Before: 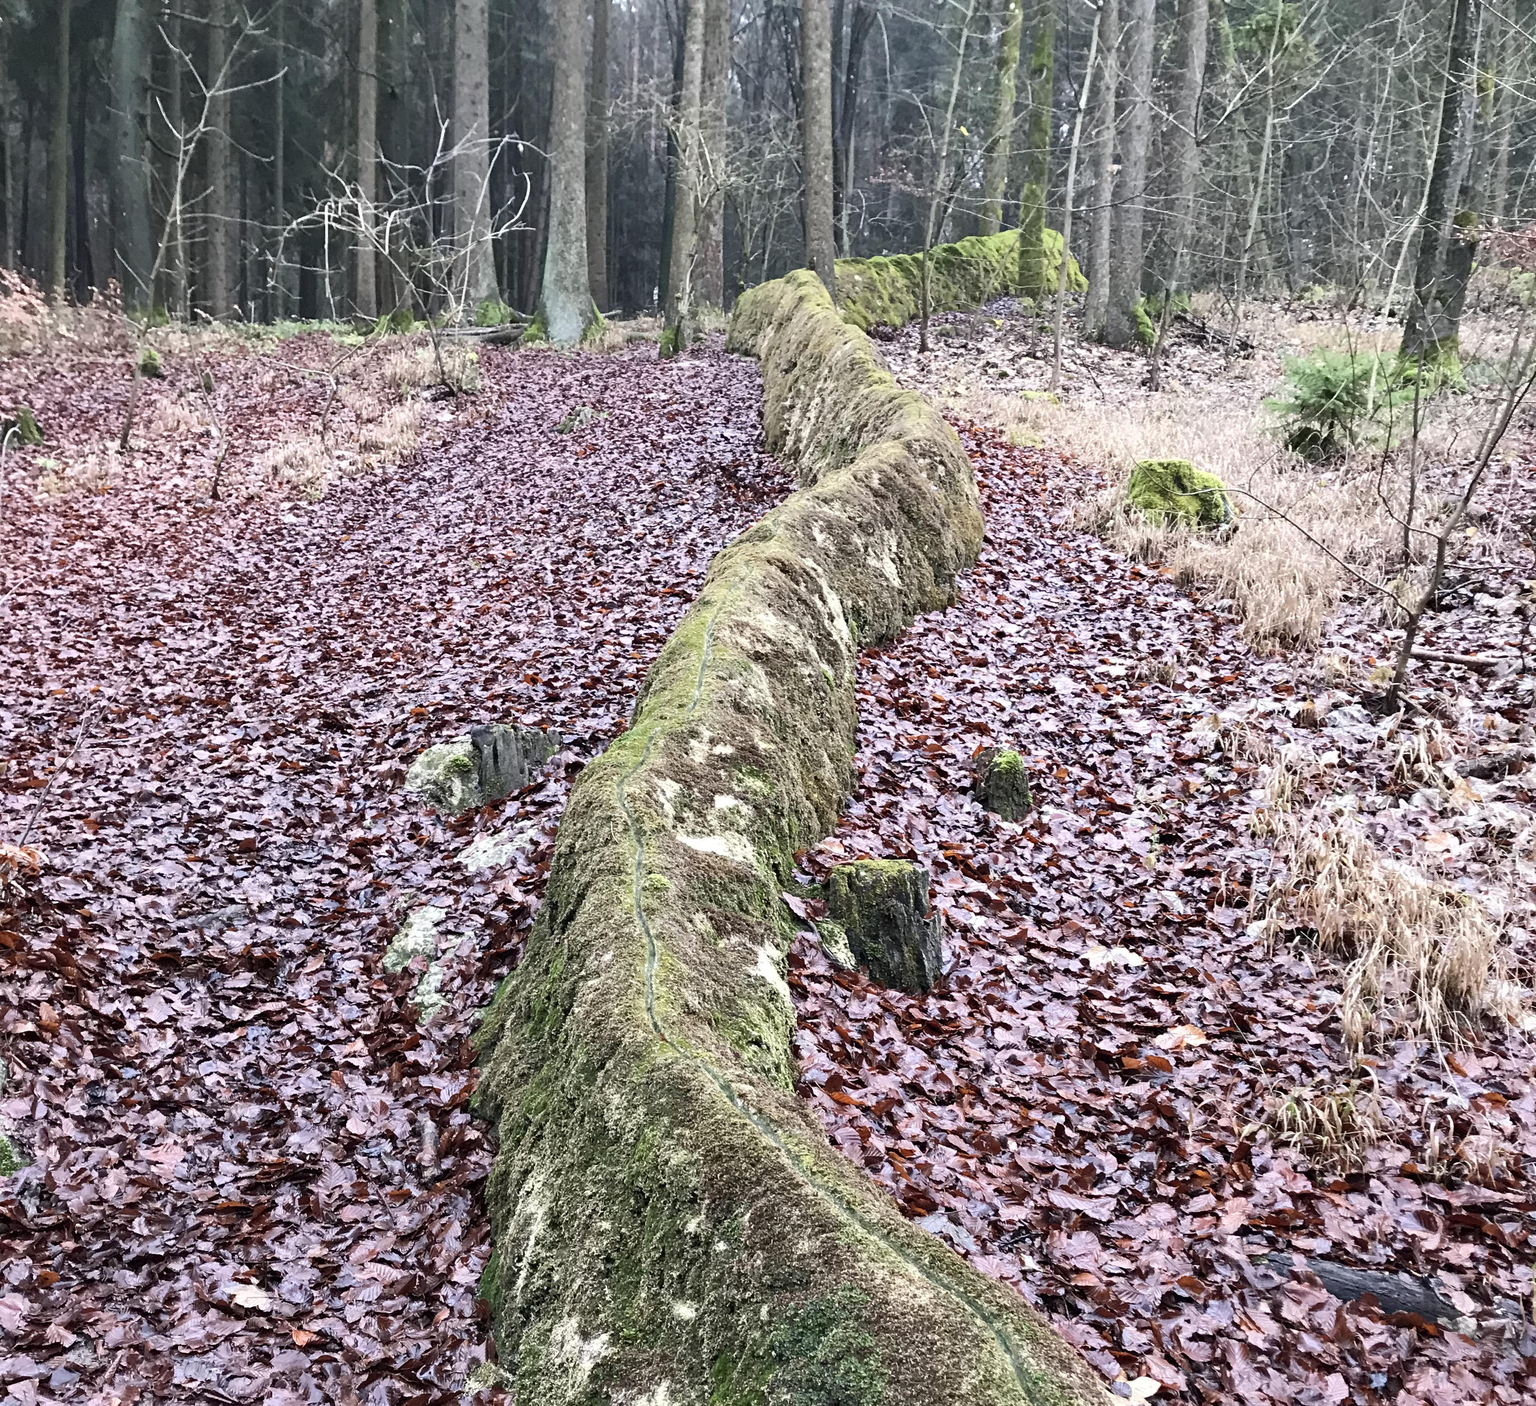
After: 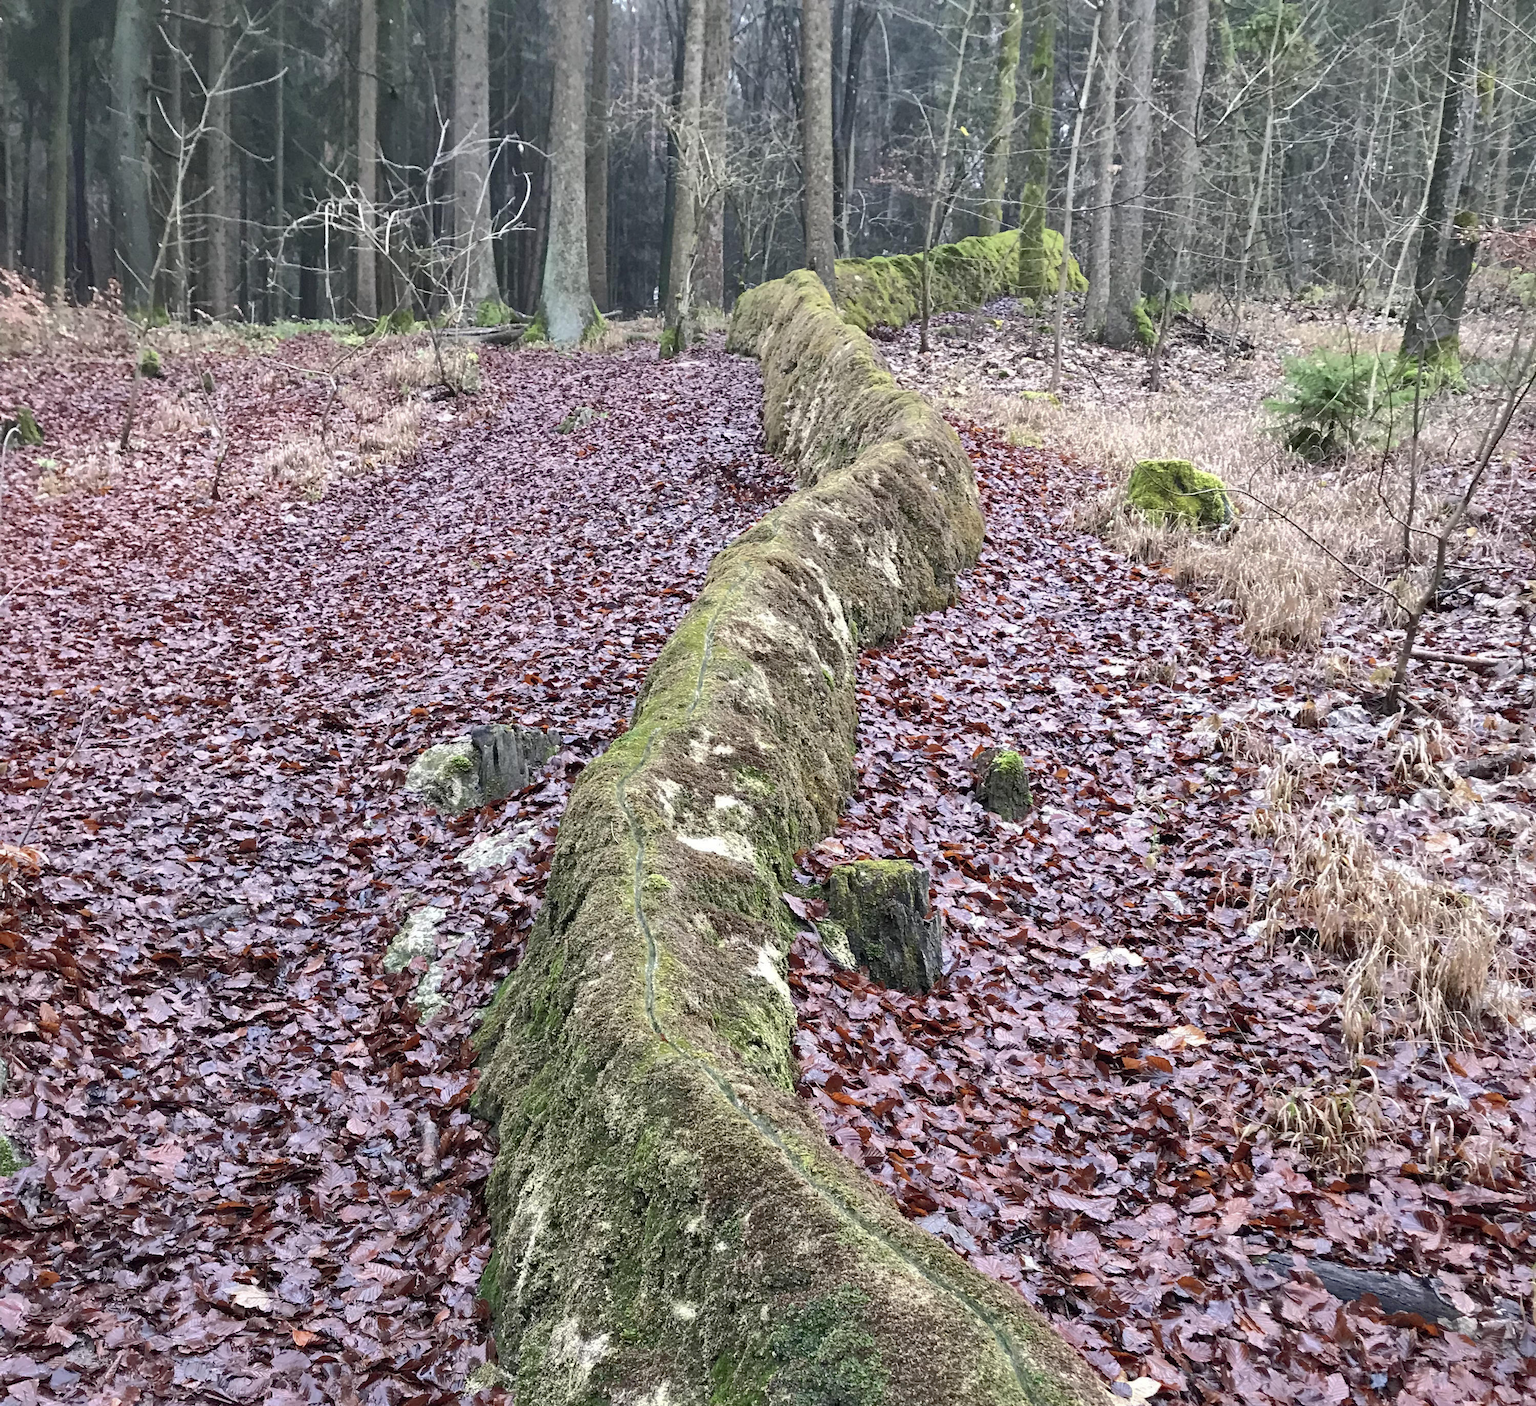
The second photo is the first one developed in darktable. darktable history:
shadows and highlights: highlights -59.72
